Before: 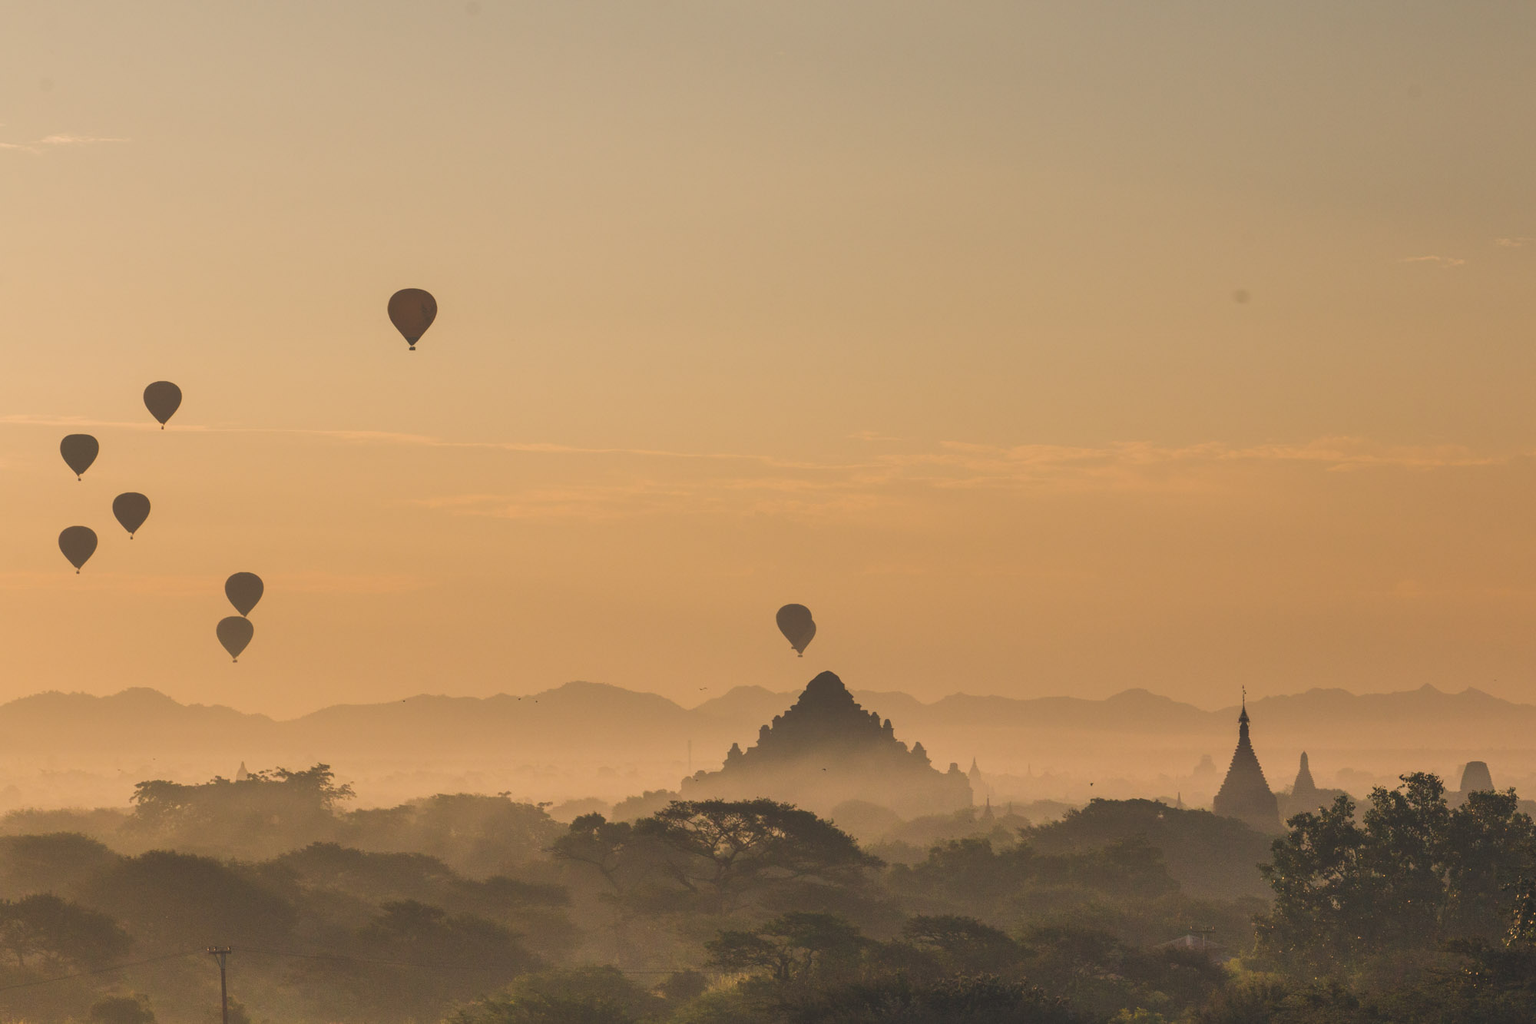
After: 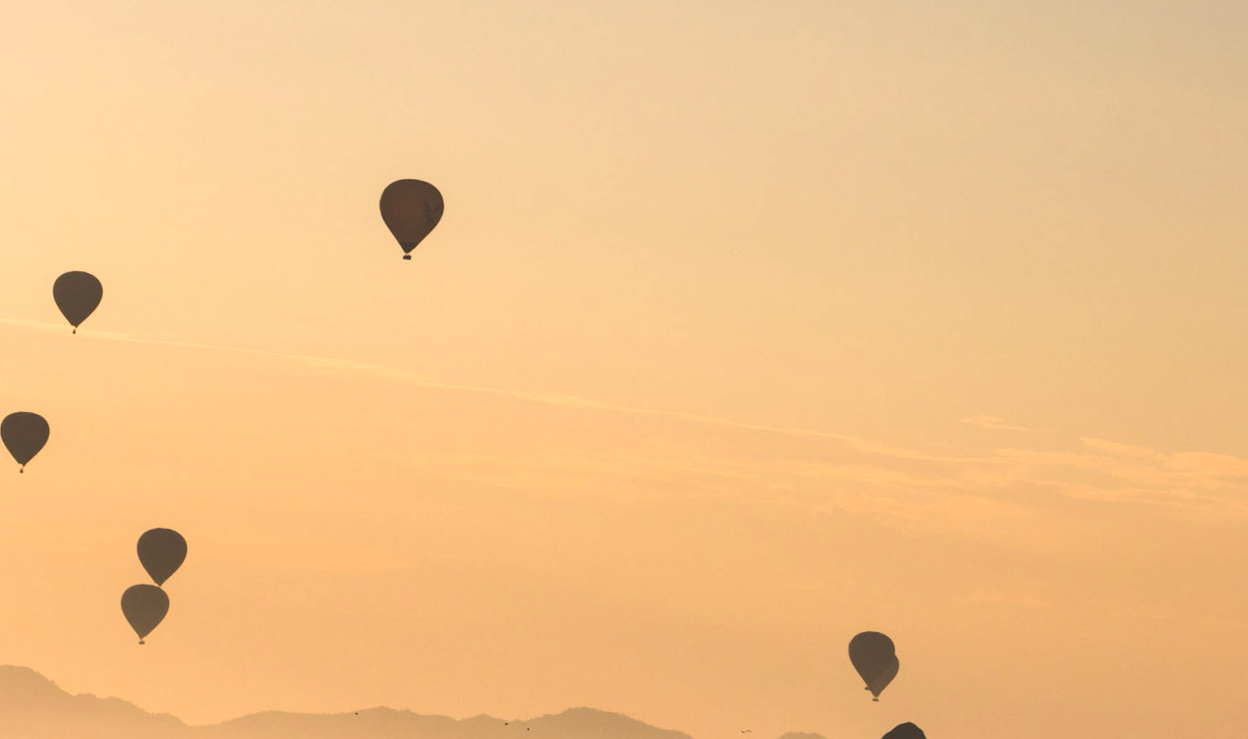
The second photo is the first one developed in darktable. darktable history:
tone equalizer: -8 EV -0.75 EV, -7 EV -0.7 EV, -6 EV -0.6 EV, -5 EV -0.4 EV, -3 EV 0.4 EV, -2 EV 0.6 EV, -1 EV 0.7 EV, +0 EV 0.75 EV, edges refinement/feathering 500, mask exposure compensation -1.57 EV, preserve details no
rotate and perspective: automatic cropping off
crop and rotate: angle -4.99°, left 2.122%, top 6.945%, right 27.566%, bottom 30.519%
